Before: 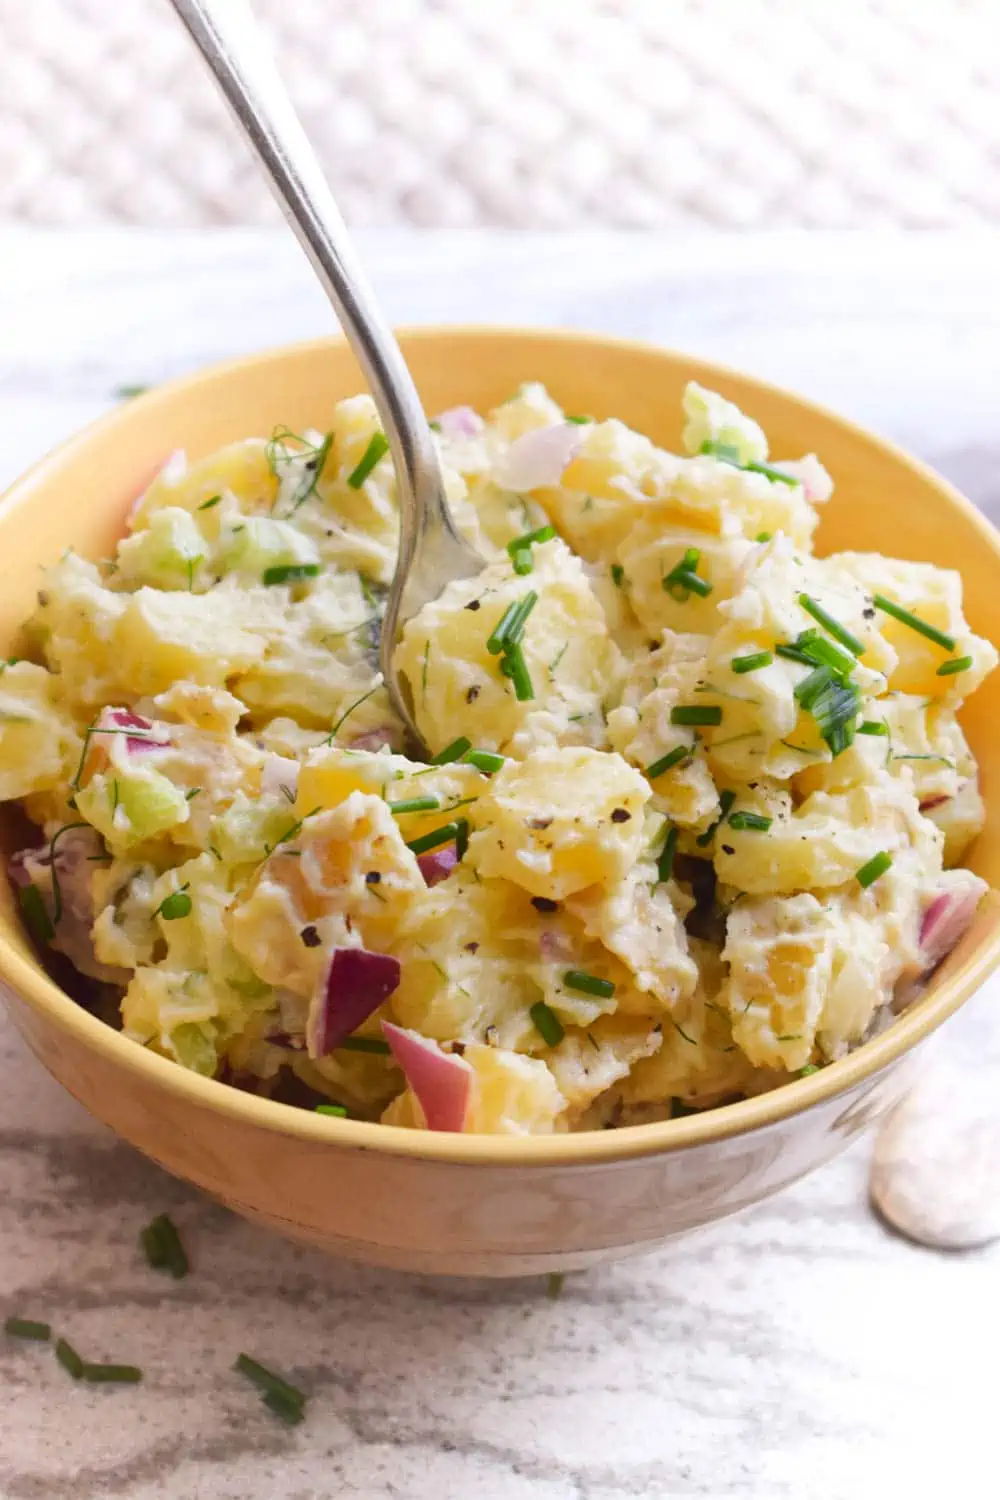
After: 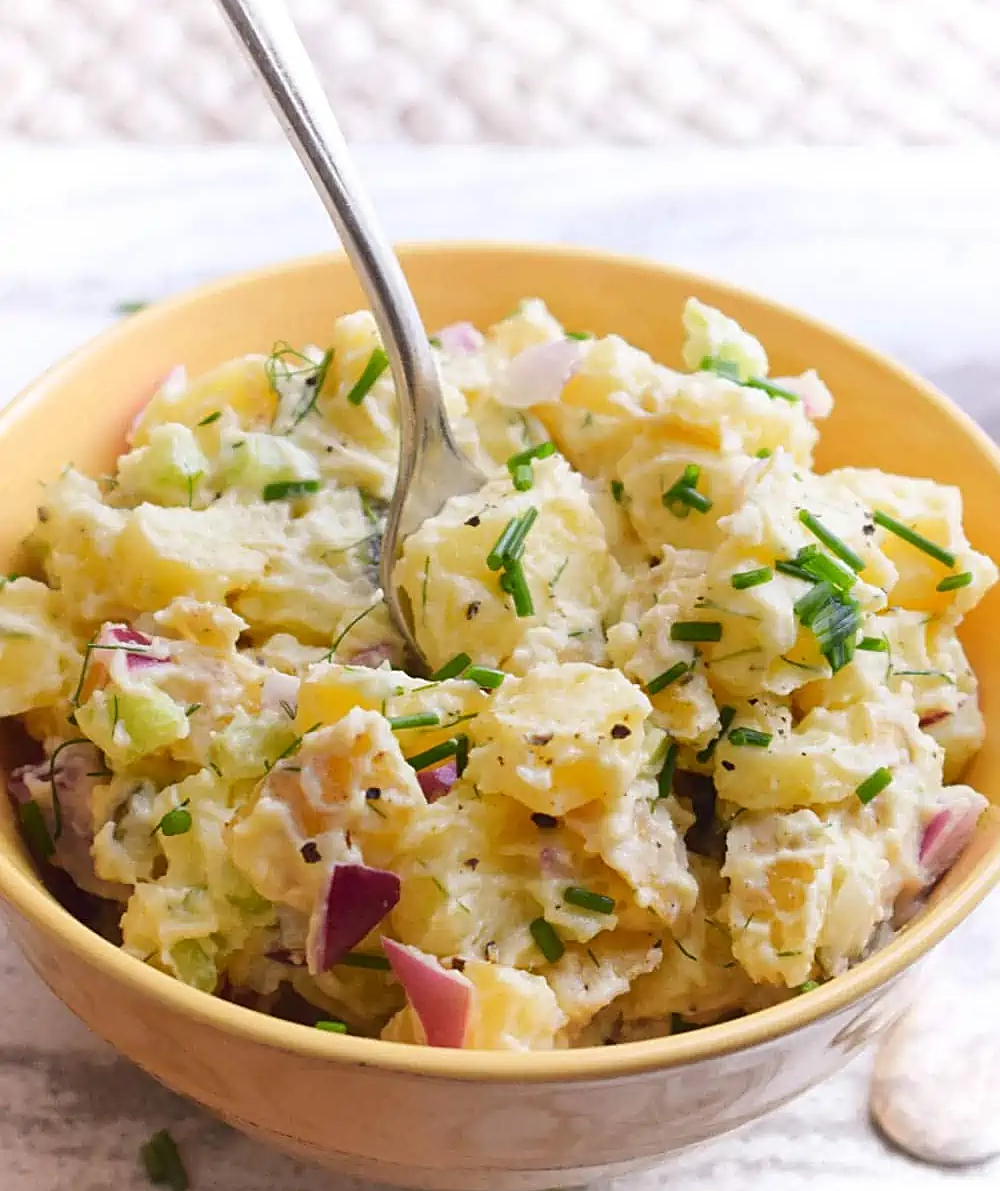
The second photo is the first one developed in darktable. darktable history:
sharpen: on, module defaults
crop and rotate: top 5.658%, bottom 14.893%
